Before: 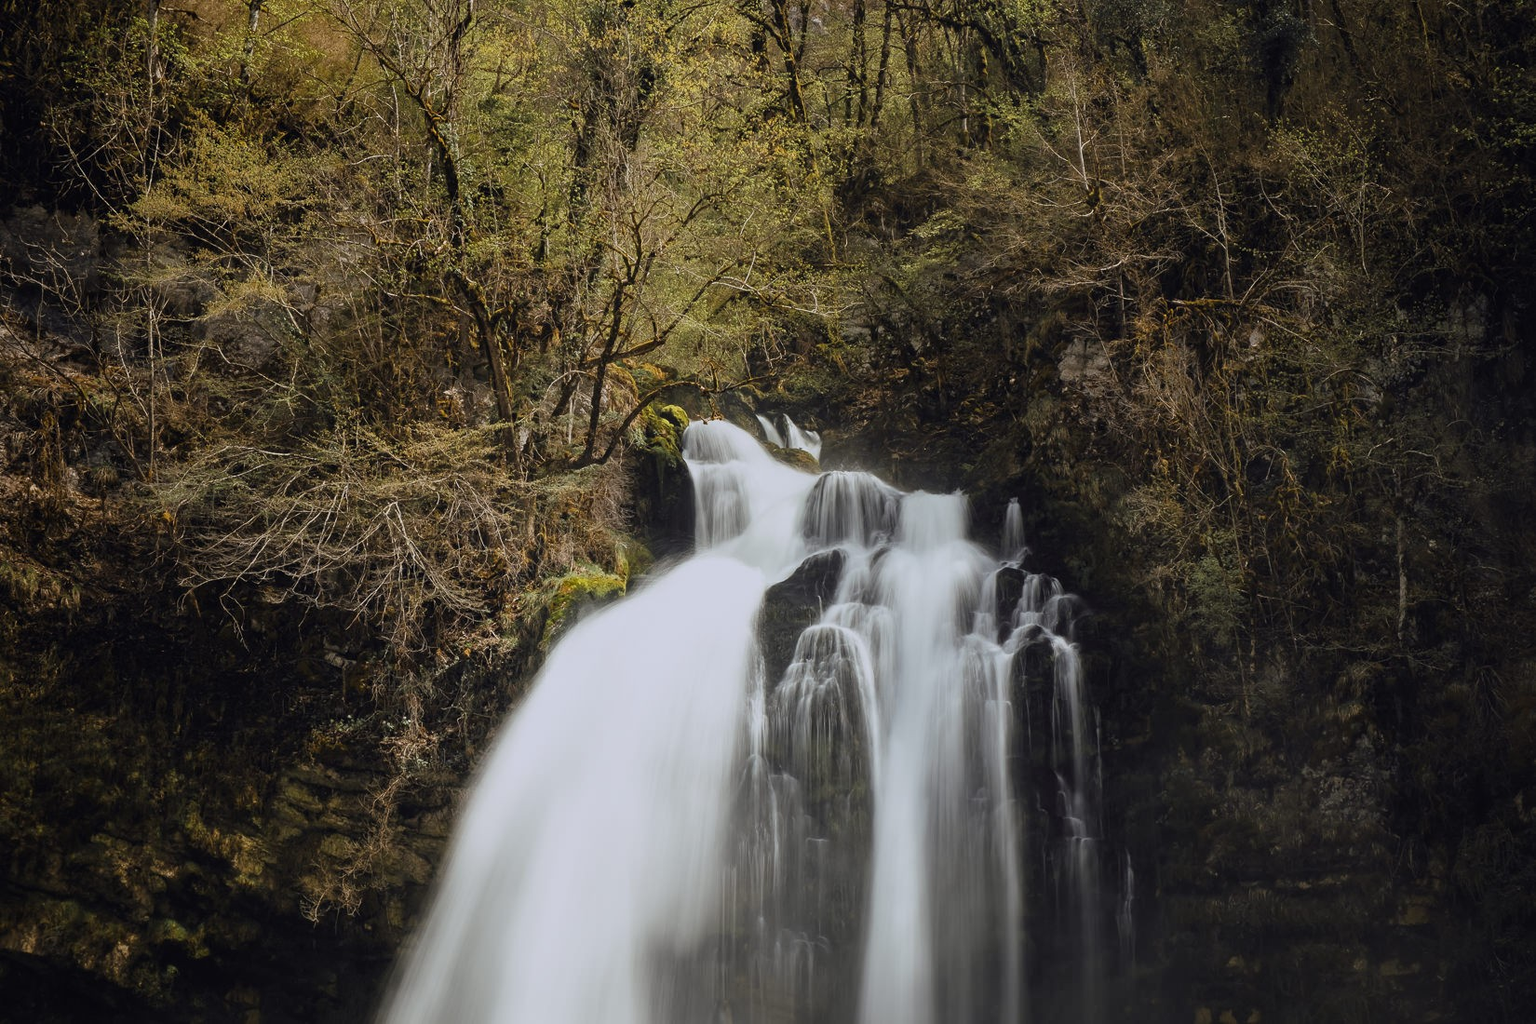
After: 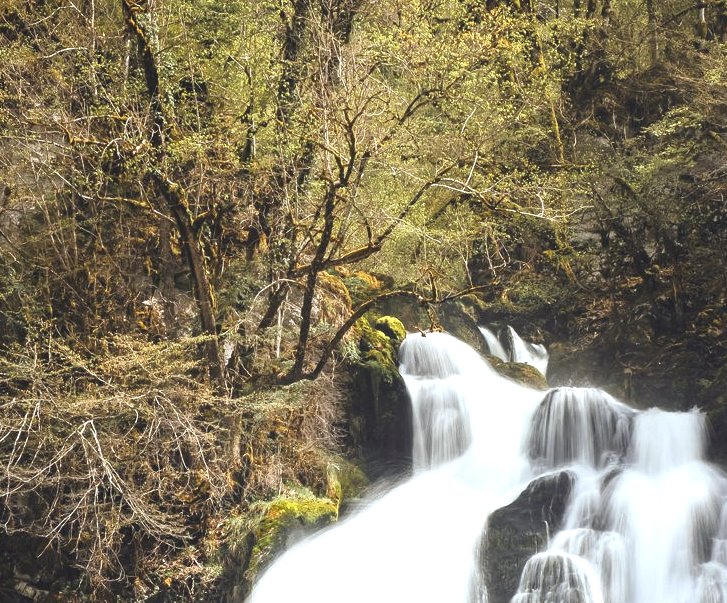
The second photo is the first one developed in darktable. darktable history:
exposure: black level correction -0.005, exposure 1 EV, compensate highlight preservation false
crop: left 20.248%, top 10.86%, right 35.675%, bottom 34.321%
white balance: red 0.986, blue 1.01
